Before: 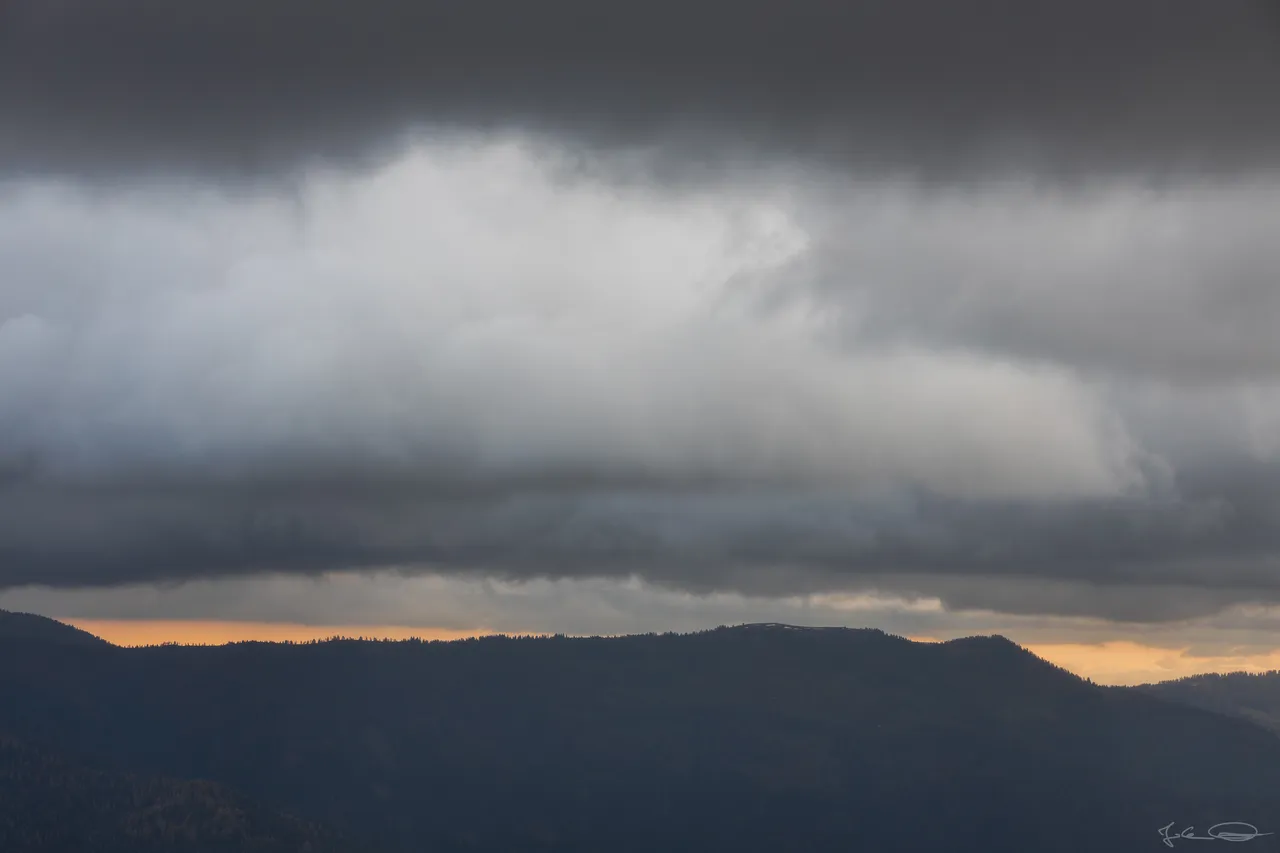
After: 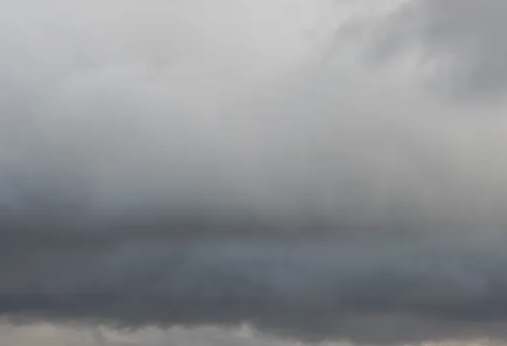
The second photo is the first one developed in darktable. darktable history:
crop: left 30.448%, top 29.547%, right 29.873%, bottom 29.888%
